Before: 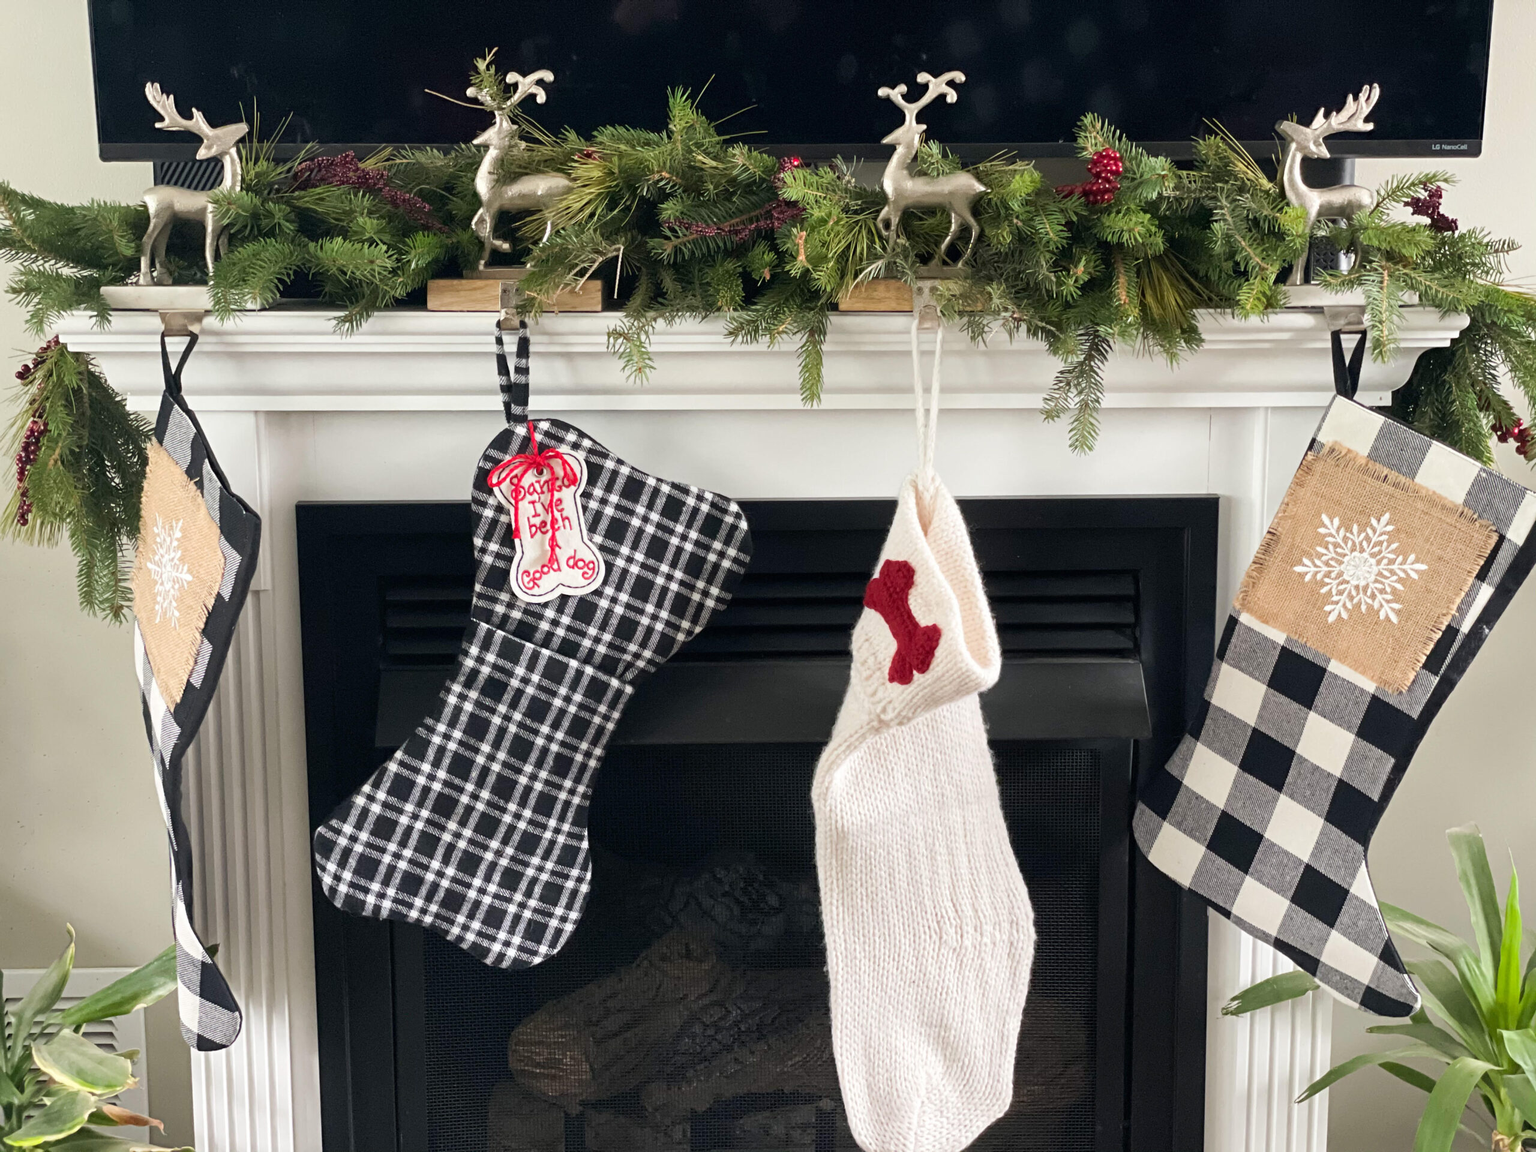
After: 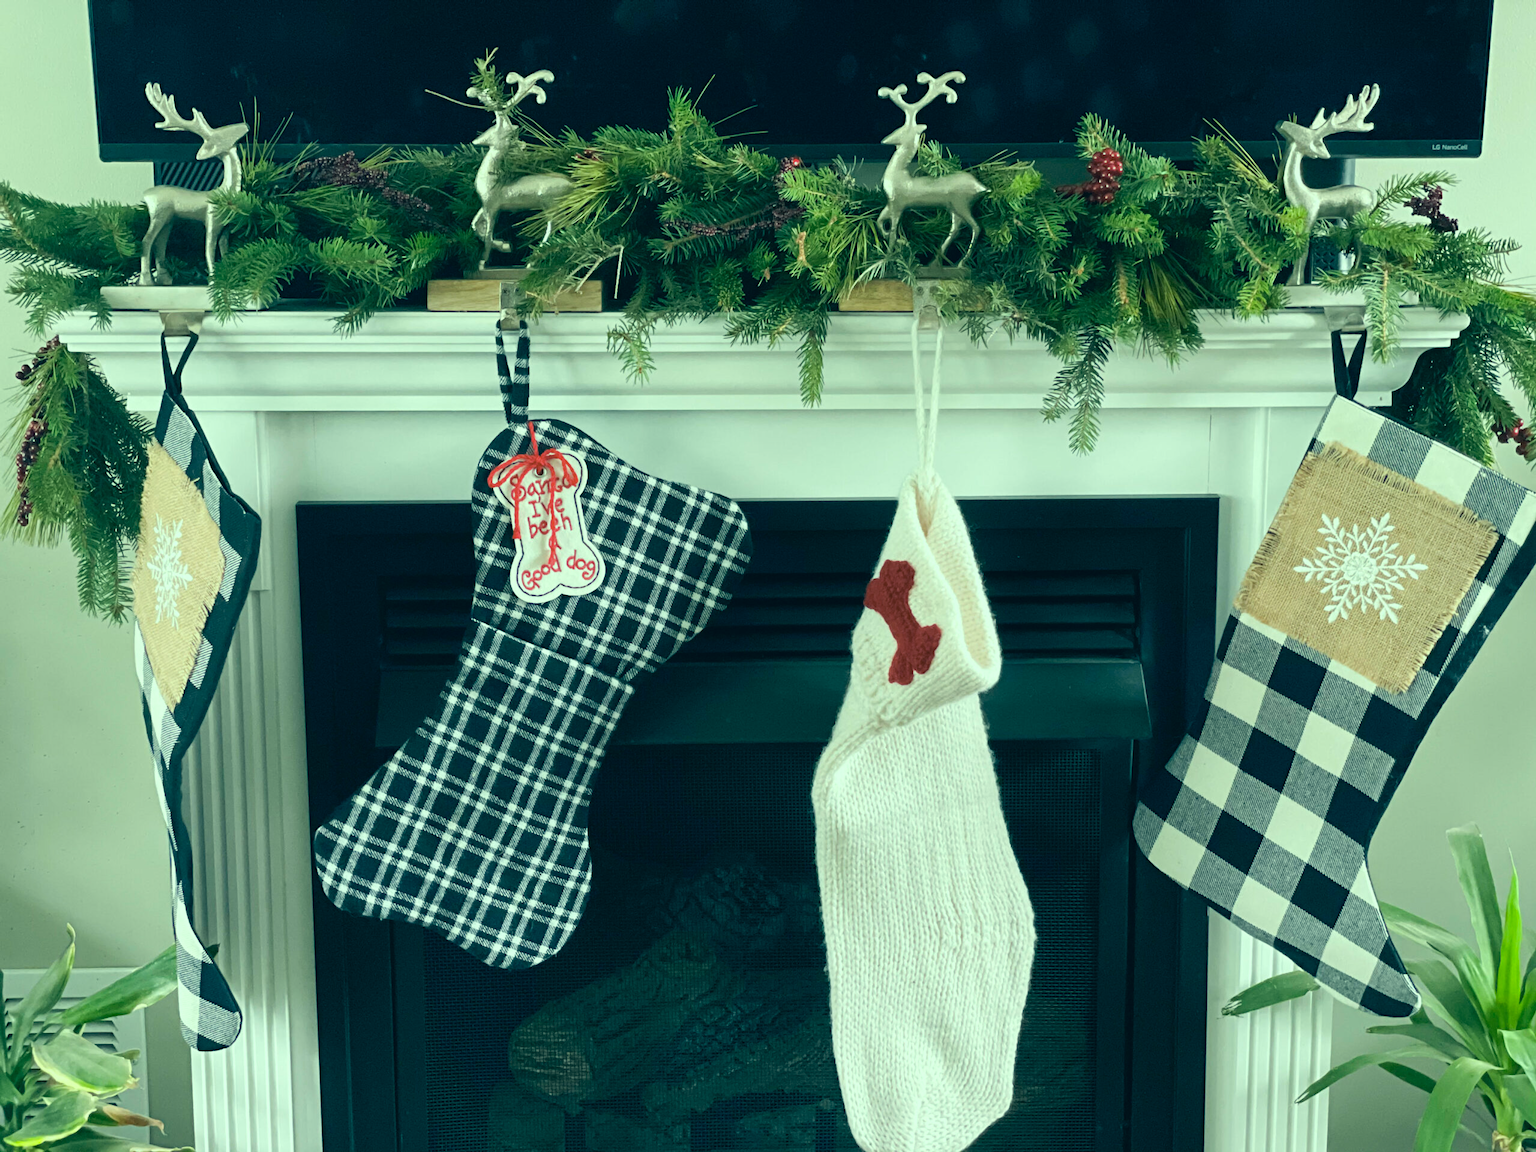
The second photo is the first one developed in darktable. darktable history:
color correction: highlights a* -19.33, highlights b* 9.8, shadows a* -20.16, shadows b* -10.44
